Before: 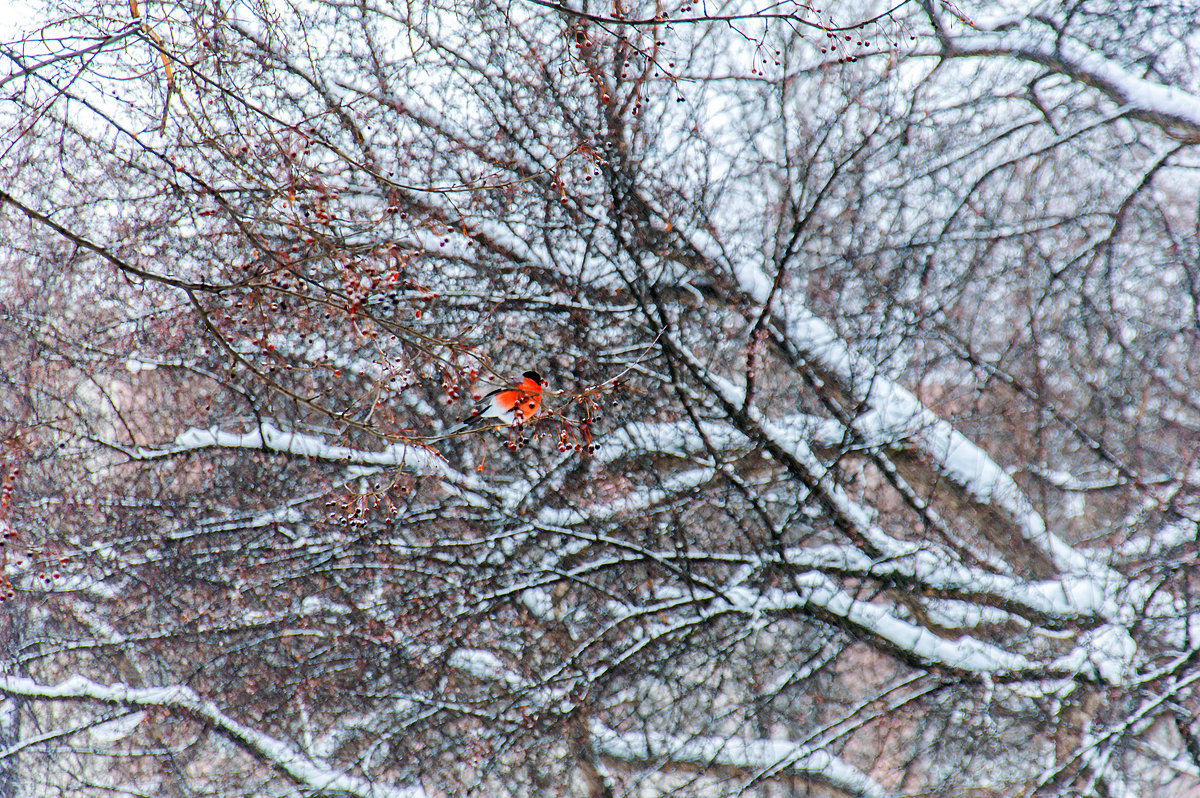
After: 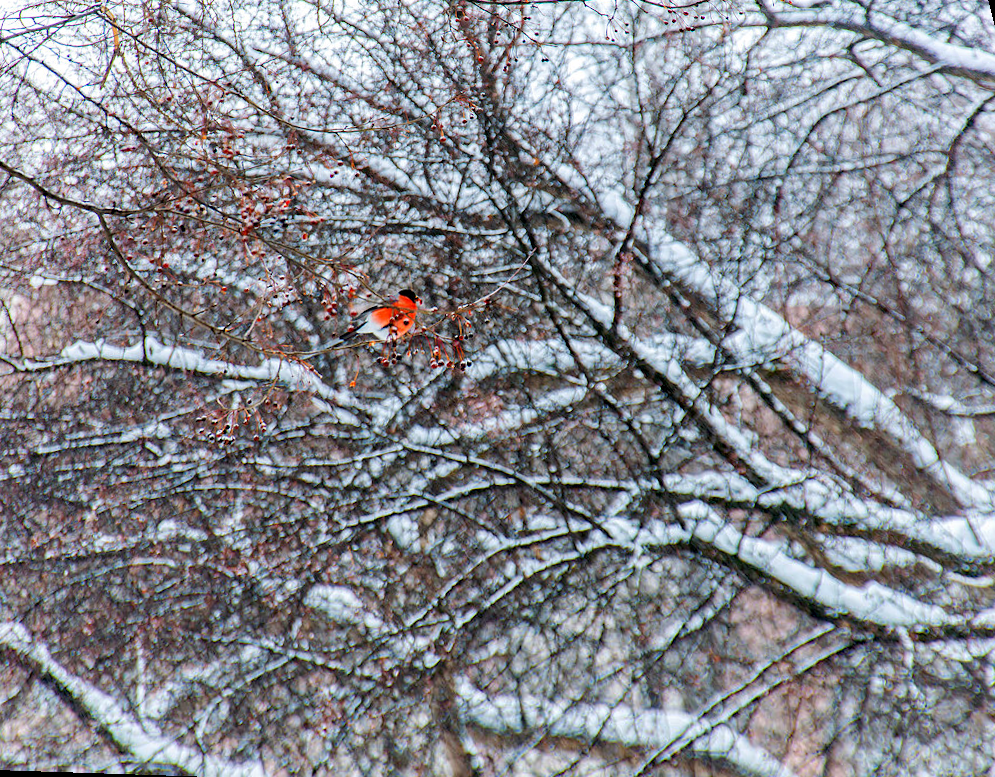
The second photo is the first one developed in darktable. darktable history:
haze removal: compatibility mode true, adaptive false
rotate and perspective: rotation 0.72°, lens shift (vertical) -0.352, lens shift (horizontal) -0.051, crop left 0.152, crop right 0.859, crop top 0.019, crop bottom 0.964
